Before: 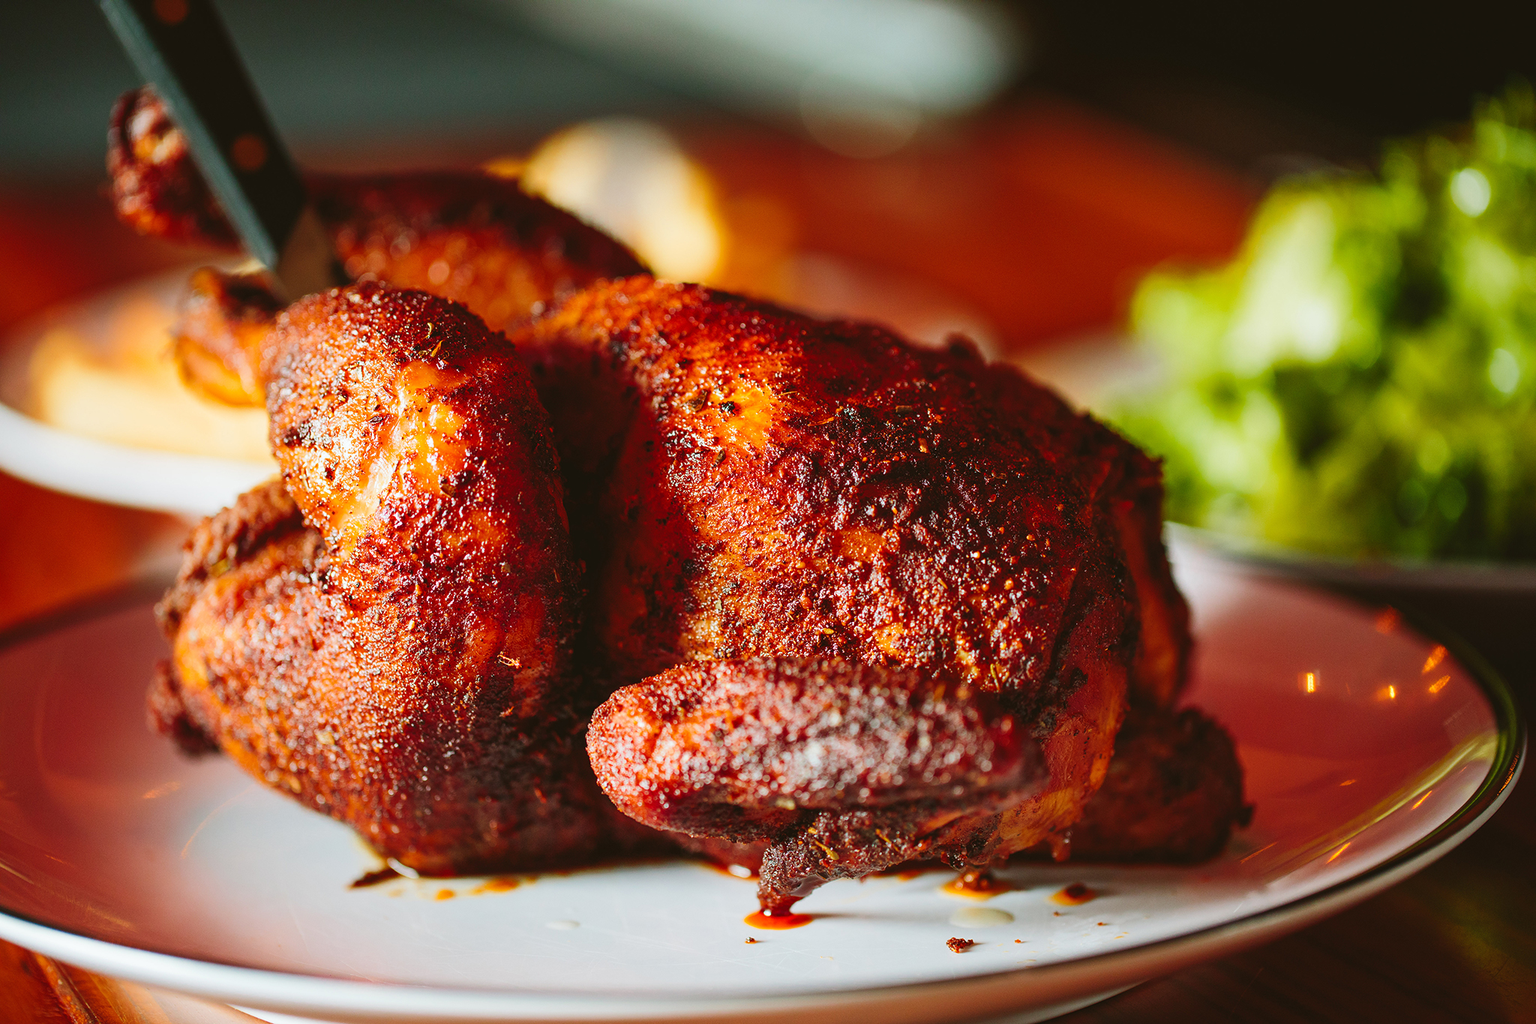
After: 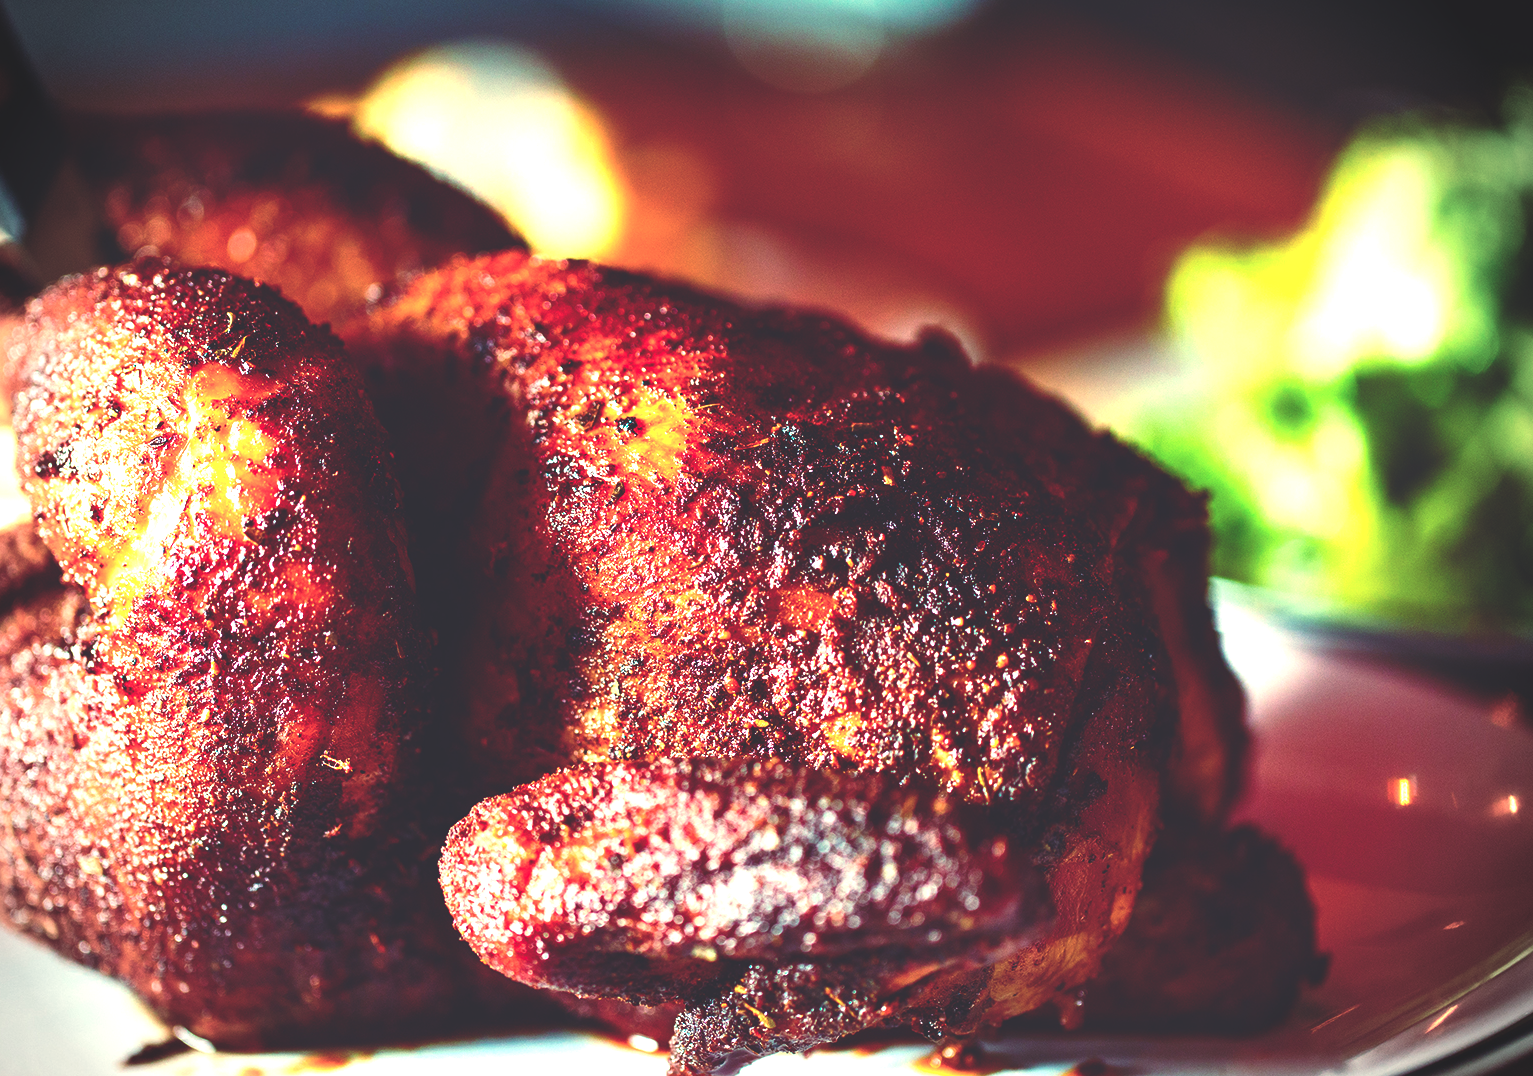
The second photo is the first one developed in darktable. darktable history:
crop: left 16.768%, top 8.653%, right 8.362%, bottom 12.485%
vignetting: fall-off start 88.03%, fall-off radius 24.9%
exposure: black level correction 0, exposure 0.7 EV, compensate exposure bias true, compensate highlight preservation false
color balance rgb: shadows lift › luminance -20%, power › hue 72.24°, highlights gain › luminance 15%, global offset › hue 171.6°, perceptual saturation grading › highlights -15%, perceptual saturation grading › shadows 25%, global vibrance 35%, contrast 10%
rgb curve: curves: ch0 [(0, 0.186) (0.314, 0.284) (0.576, 0.466) (0.805, 0.691) (0.936, 0.886)]; ch1 [(0, 0.186) (0.314, 0.284) (0.581, 0.534) (0.771, 0.746) (0.936, 0.958)]; ch2 [(0, 0.216) (0.275, 0.39) (1, 1)], mode RGB, independent channels, compensate middle gray true, preserve colors none
